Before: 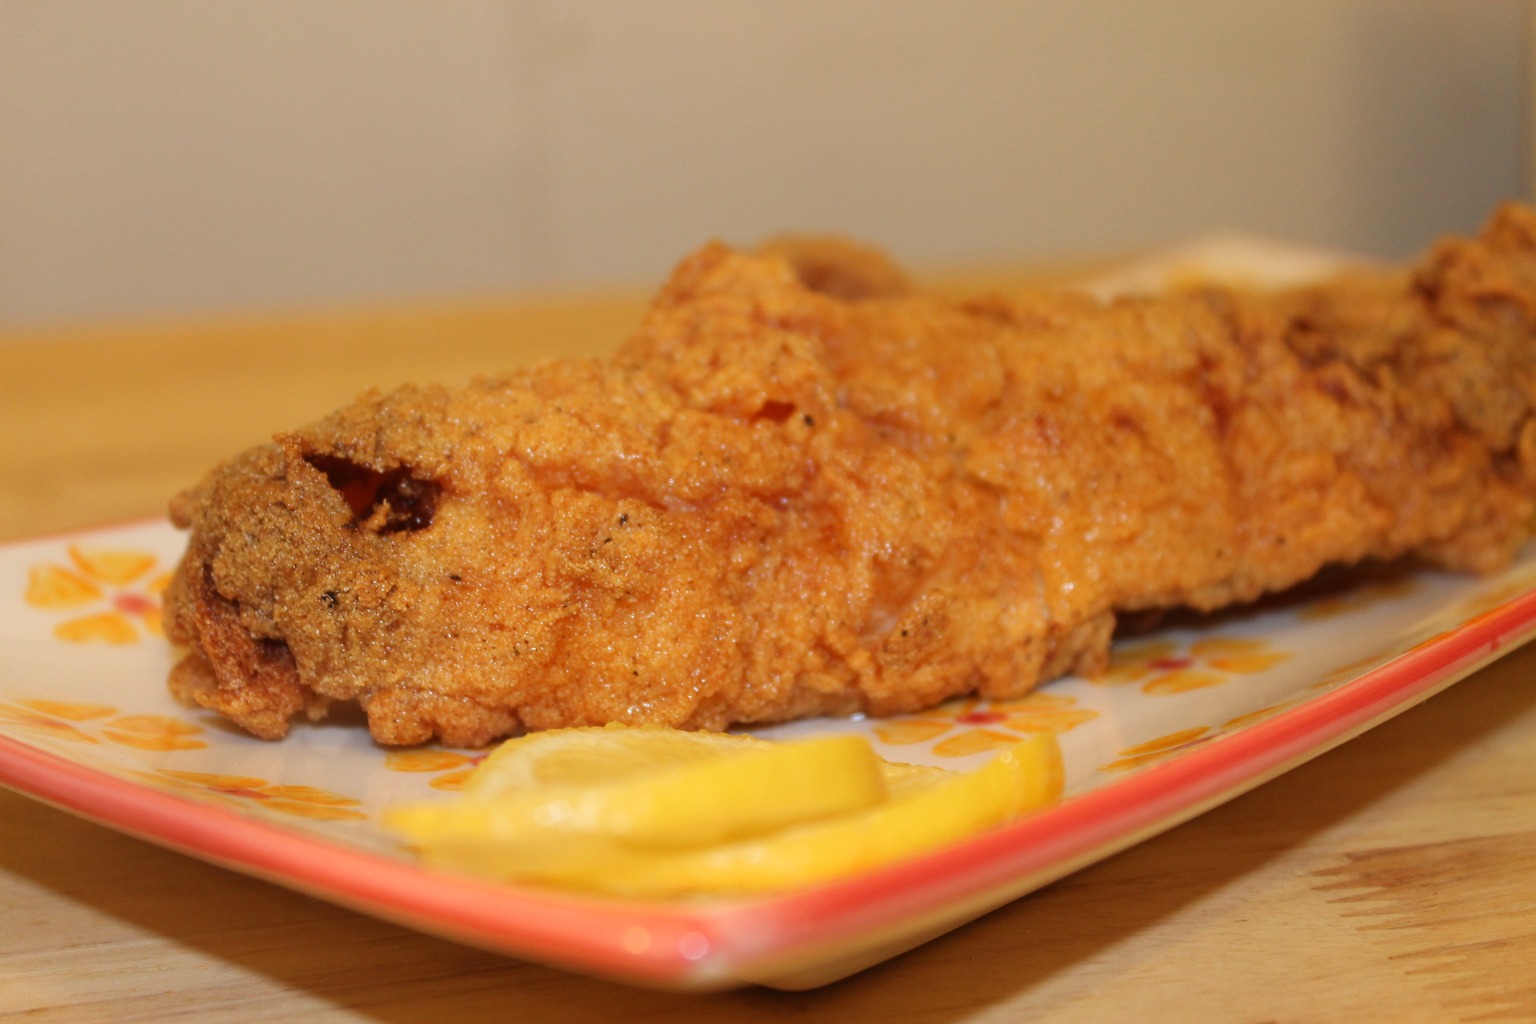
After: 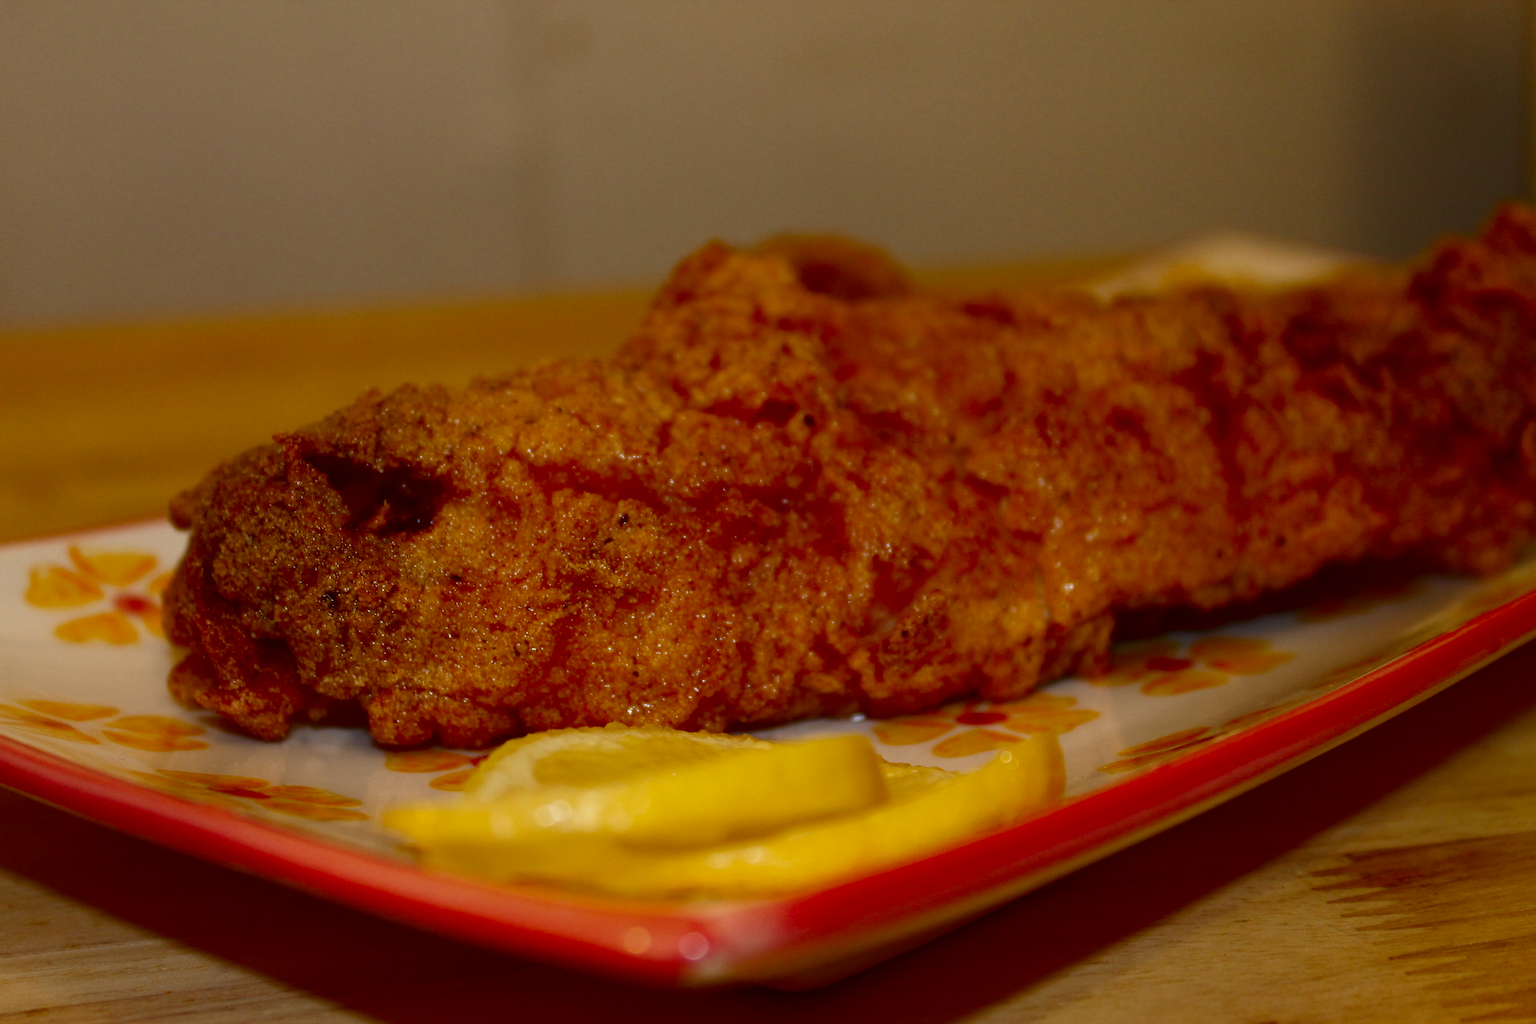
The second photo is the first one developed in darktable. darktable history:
contrast brightness saturation: contrast 0.092, brightness -0.579, saturation 0.166
